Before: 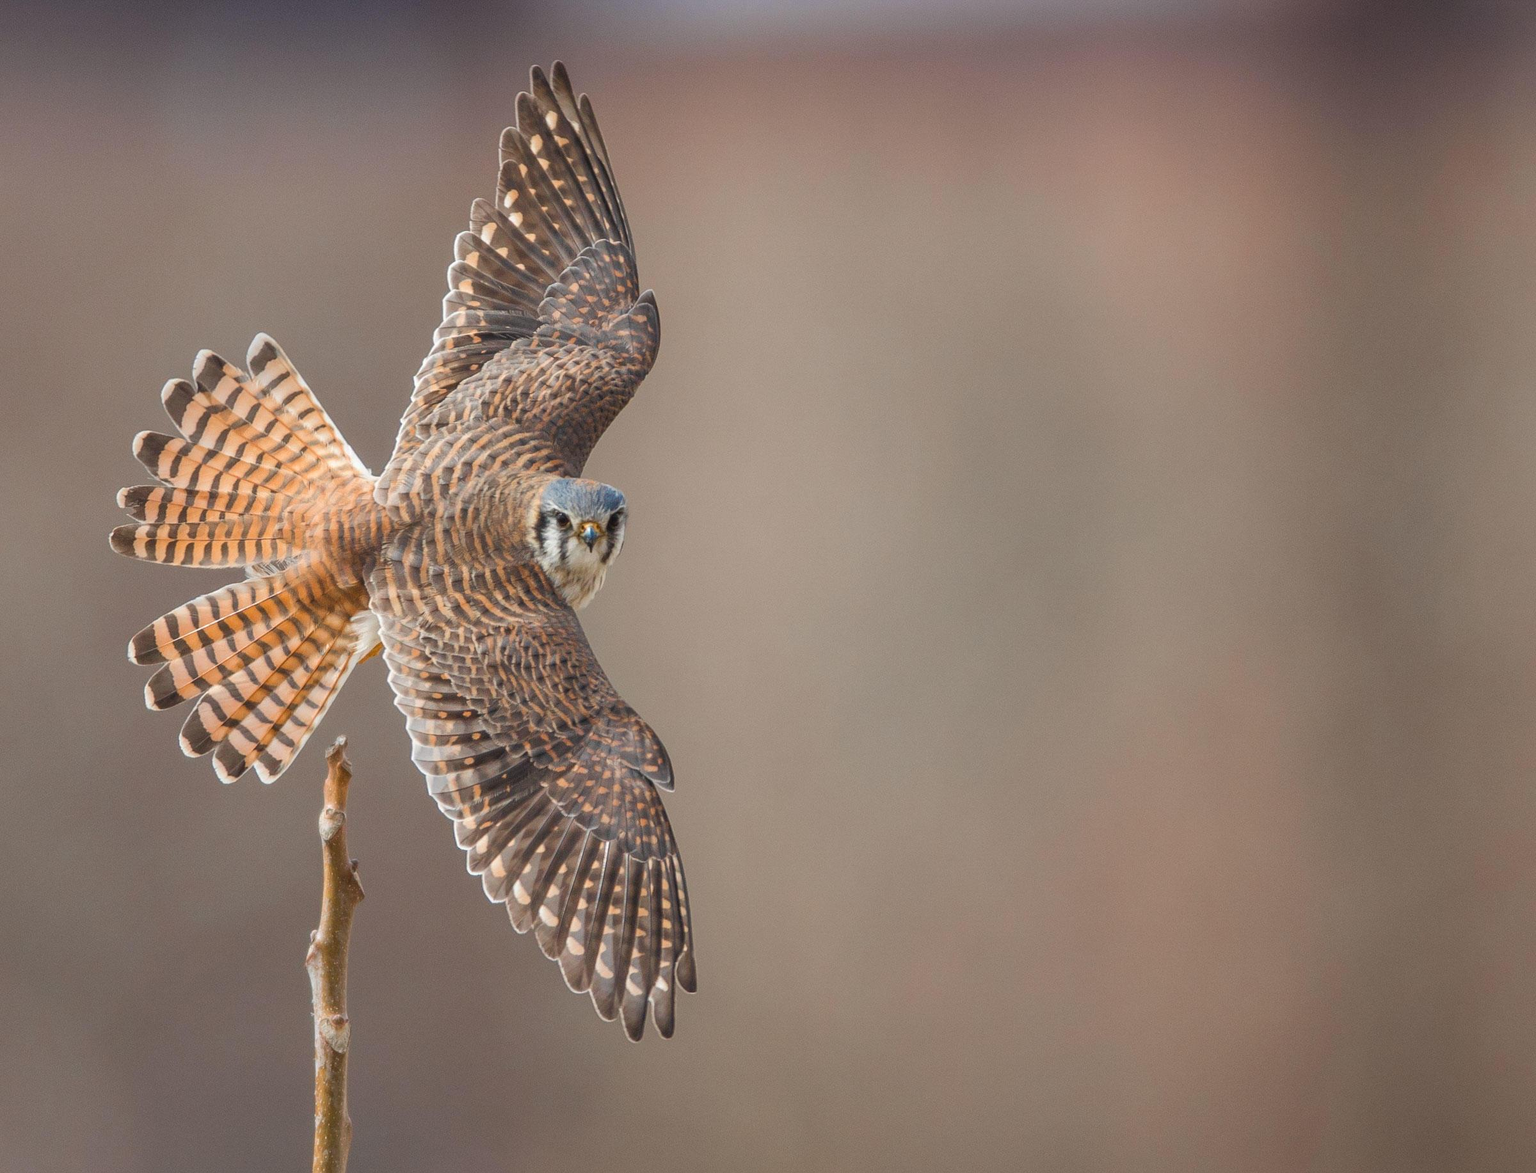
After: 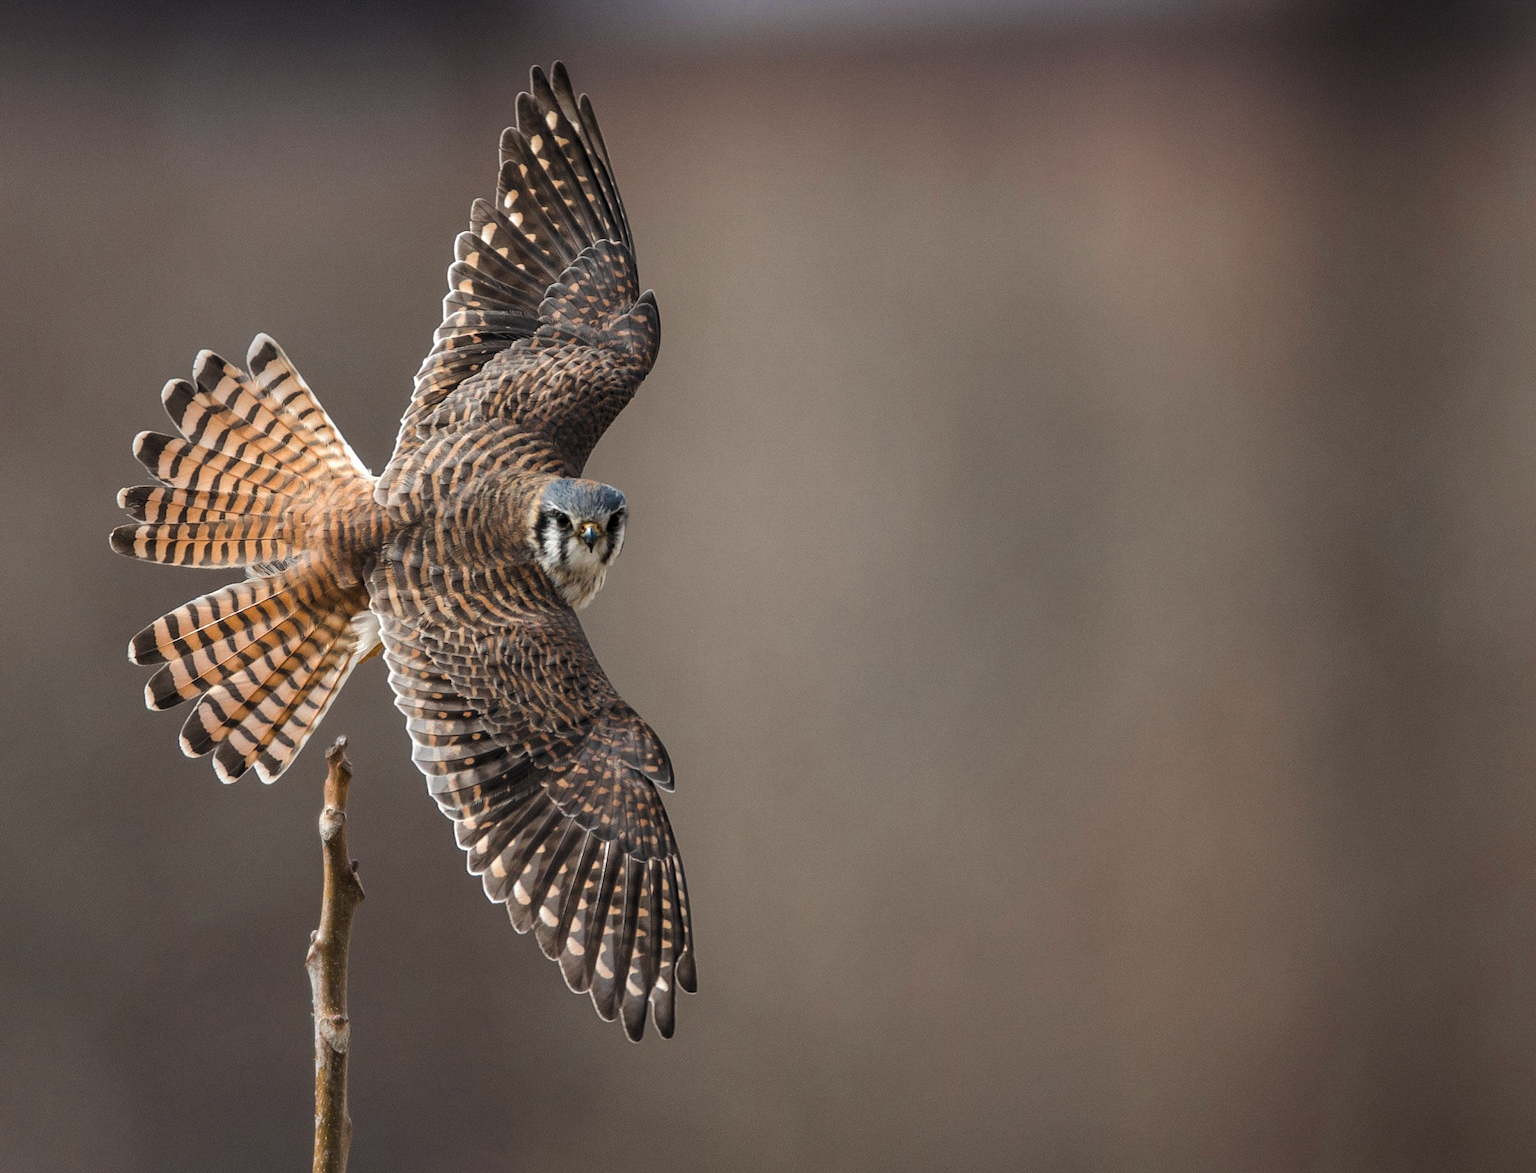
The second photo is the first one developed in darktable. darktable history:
levels: levels [0.101, 0.578, 0.953]
shadows and highlights: shadows 12.65, white point adjustment 1.21, highlights color adjustment 52.35%, soften with gaussian
